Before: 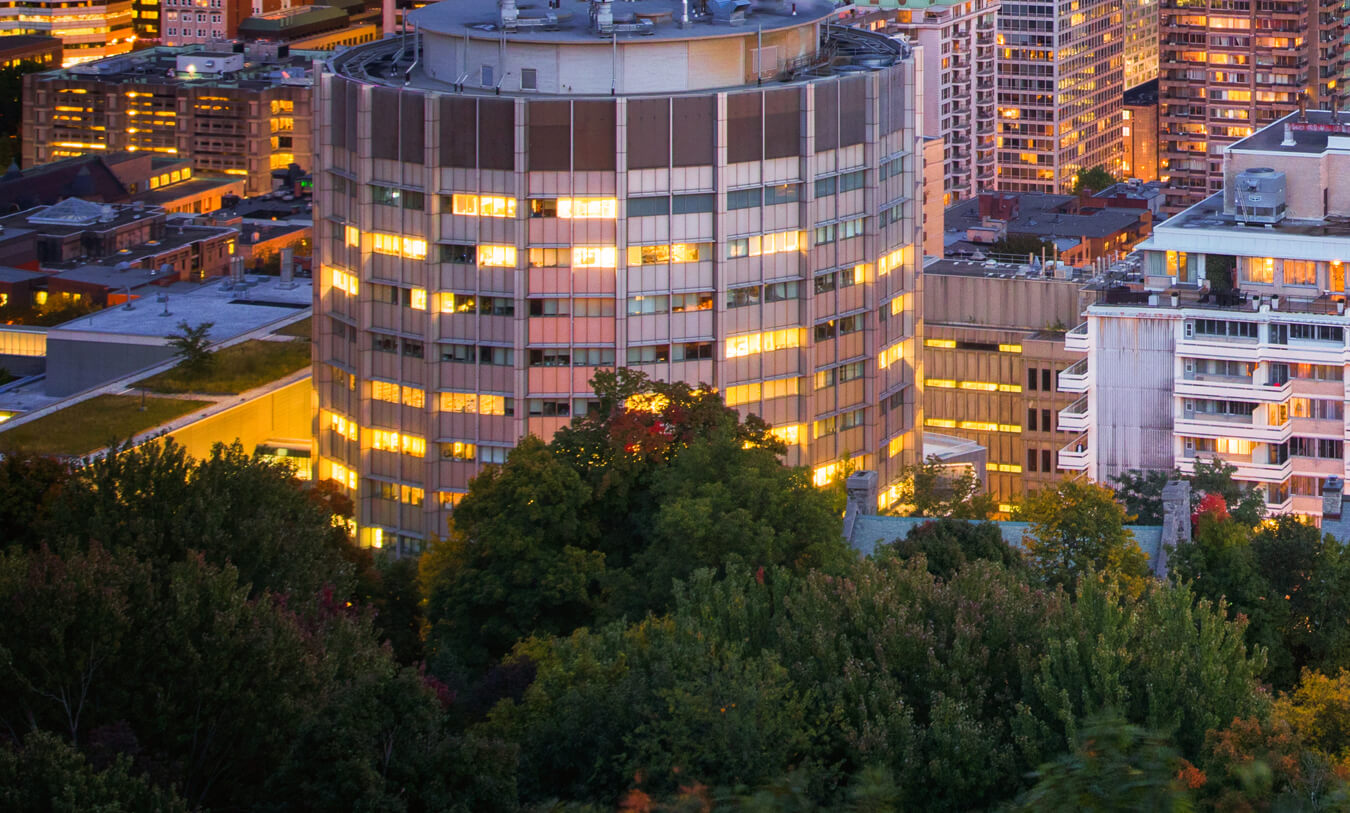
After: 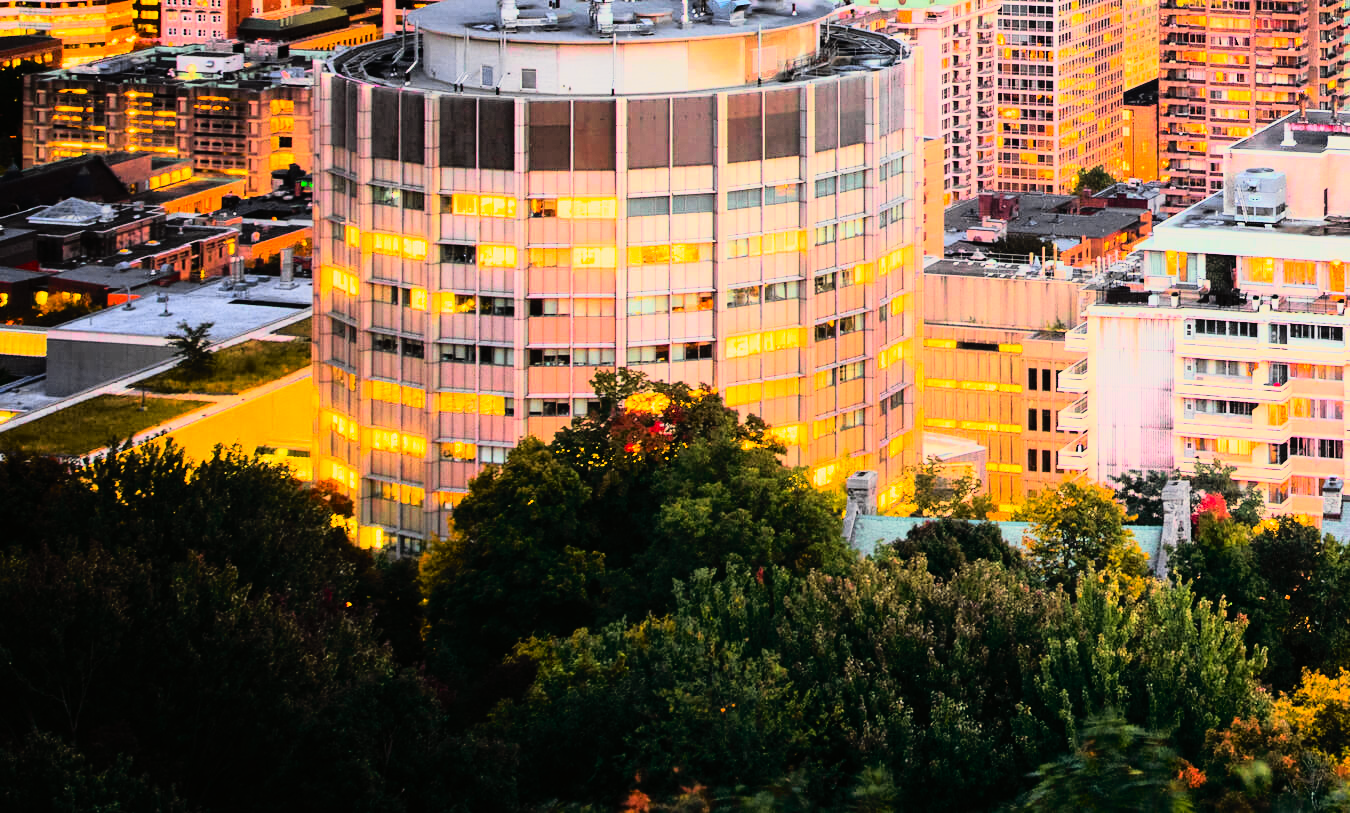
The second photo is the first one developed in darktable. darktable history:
tone curve: curves: ch0 [(0, 0.005) (0.103, 0.097) (0.18, 0.207) (0.384, 0.465) (0.491, 0.585) (0.629, 0.726) (0.84, 0.866) (1, 0.947)]; ch1 [(0, 0) (0.172, 0.123) (0.324, 0.253) (0.396, 0.388) (0.478, 0.461) (0.499, 0.497) (0.532, 0.515) (0.57, 0.584) (0.635, 0.675) (0.805, 0.892) (1, 1)]; ch2 [(0, 0) (0.411, 0.424) (0.496, 0.501) (0.515, 0.507) (0.553, 0.562) (0.604, 0.642) (0.708, 0.768) (0.839, 0.916) (1, 1)], color space Lab, independent channels, preserve colors none
white balance: red 1.123, blue 0.83
rgb curve: curves: ch0 [(0, 0) (0.21, 0.15) (0.24, 0.21) (0.5, 0.75) (0.75, 0.96) (0.89, 0.99) (1, 1)]; ch1 [(0, 0.02) (0.21, 0.13) (0.25, 0.2) (0.5, 0.67) (0.75, 0.9) (0.89, 0.97) (1, 1)]; ch2 [(0, 0.02) (0.21, 0.13) (0.25, 0.2) (0.5, 0.67) (0.75, 0.9) (0.89, 0.97) (1, 1)], compensate middle gray true
